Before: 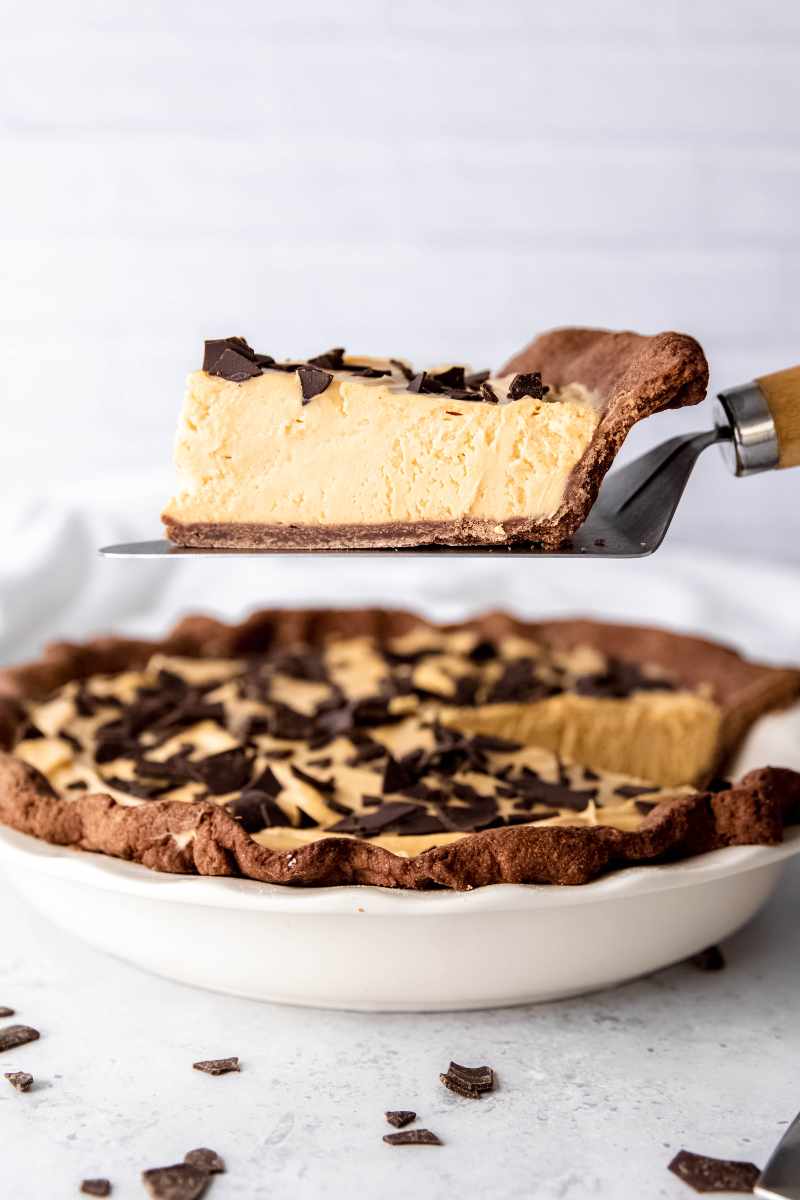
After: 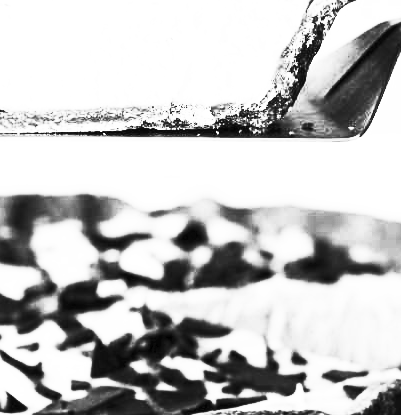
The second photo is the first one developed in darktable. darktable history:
base curve: curves: ch0 [(0, 0) (0.028, 0.03) (0.121, 0.232) (0.46, 0.748) (0.859, 0.968) (1, 1)], preserve colors none
contrast brightness saturation: contrast 0.83, brightness 0.59, saturation 0.59
crop: left 36.607%, top 34.735%, right 13.146%, bottom 30.611%
color zones: curves: ch1 [(0, -0.394) (0.143, -0.394) (0.286, -0.394) (0.429, -0.392) (0.571, -0.391) (0.714, -0.391) (0.857, -0.391) (1, -0.394)]
